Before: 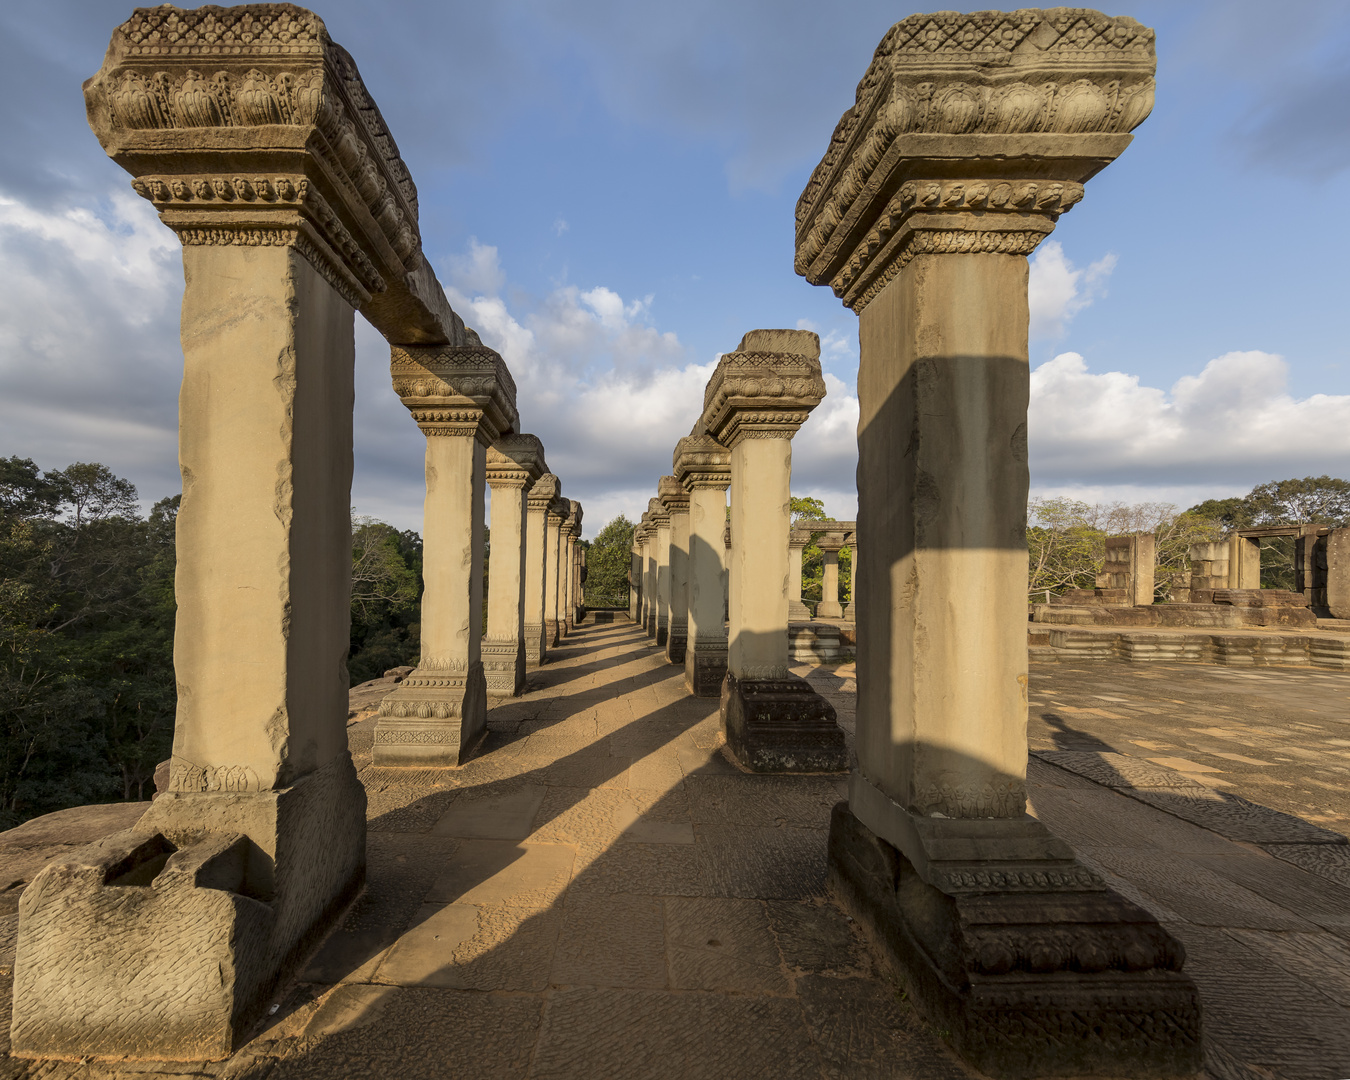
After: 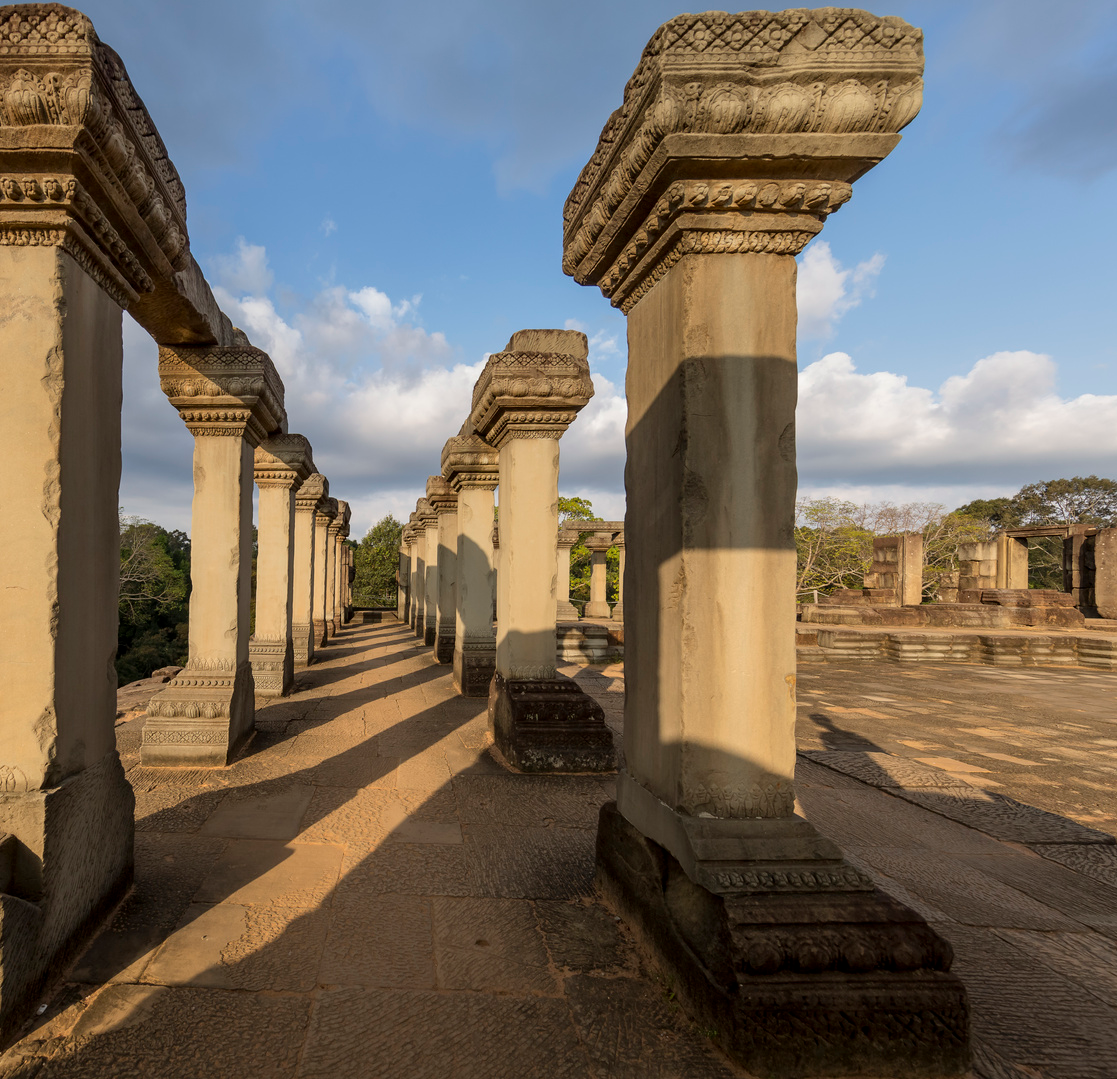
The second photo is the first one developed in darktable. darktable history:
crop: left 17.246%, bottom 0.019%
